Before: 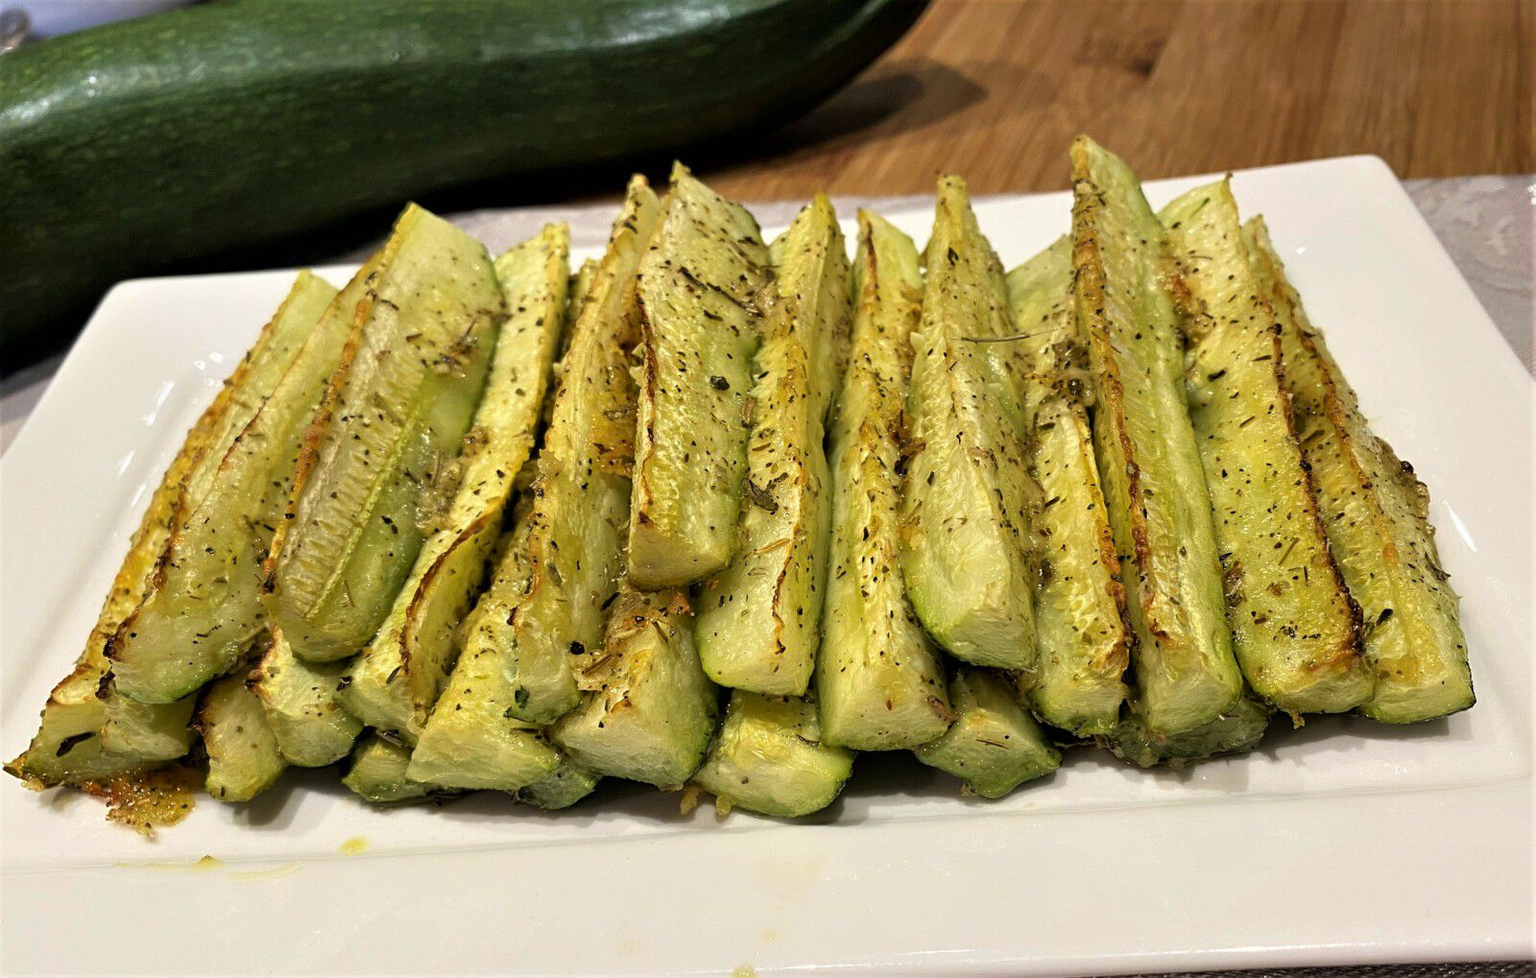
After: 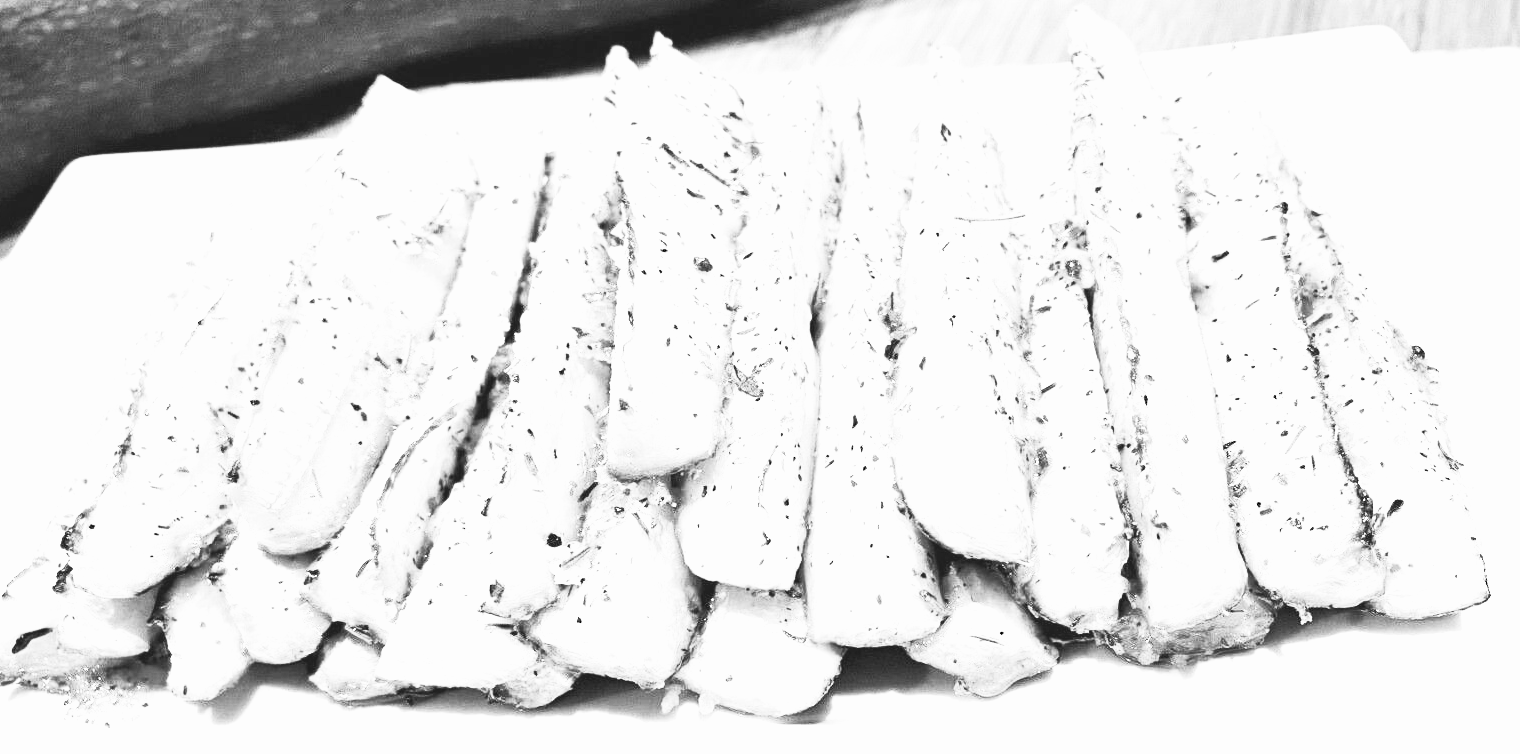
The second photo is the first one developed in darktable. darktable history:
crop and rotate: left 2.991%, top 13.302%, right 1.981%, bottom 12.636%
lowpass: radius 0.1, contrast 0.85, saturation 1.1, unbound 0
contrast brightness saturation: contrast 0.53, brightness 0.47, saturation -1
sharpen: radius 2.883, amount 0.868, threshold 47.523
exposure: black level correction 0, exposure 2.088 EV, compensate exposure bias true, compensate highlight preservation false
